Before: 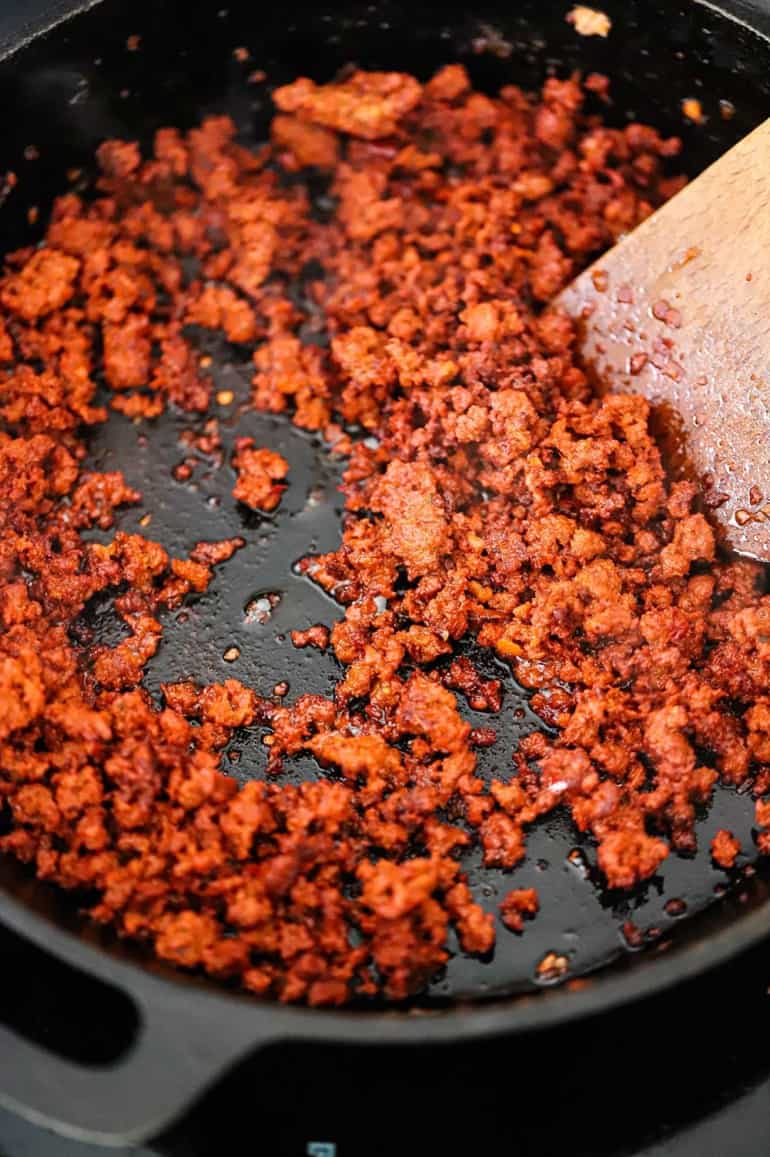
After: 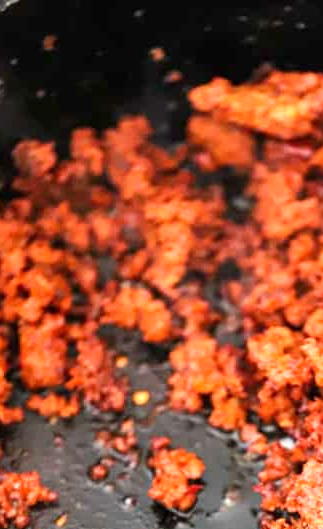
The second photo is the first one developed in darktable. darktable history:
exposure: exposure 0.661 EV, compensate highlight preservation false
crop and rotate: left 10.945%, top 0.053%, right 47.076%, bottom 54.15%
